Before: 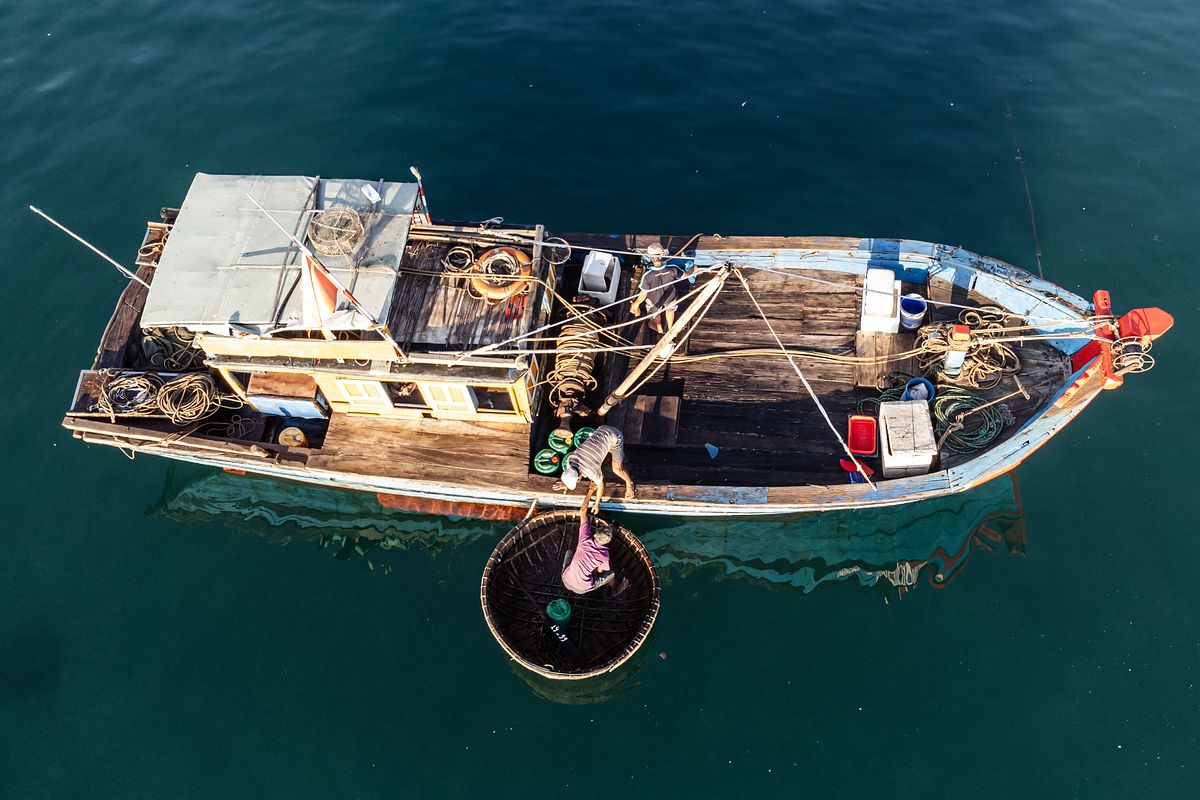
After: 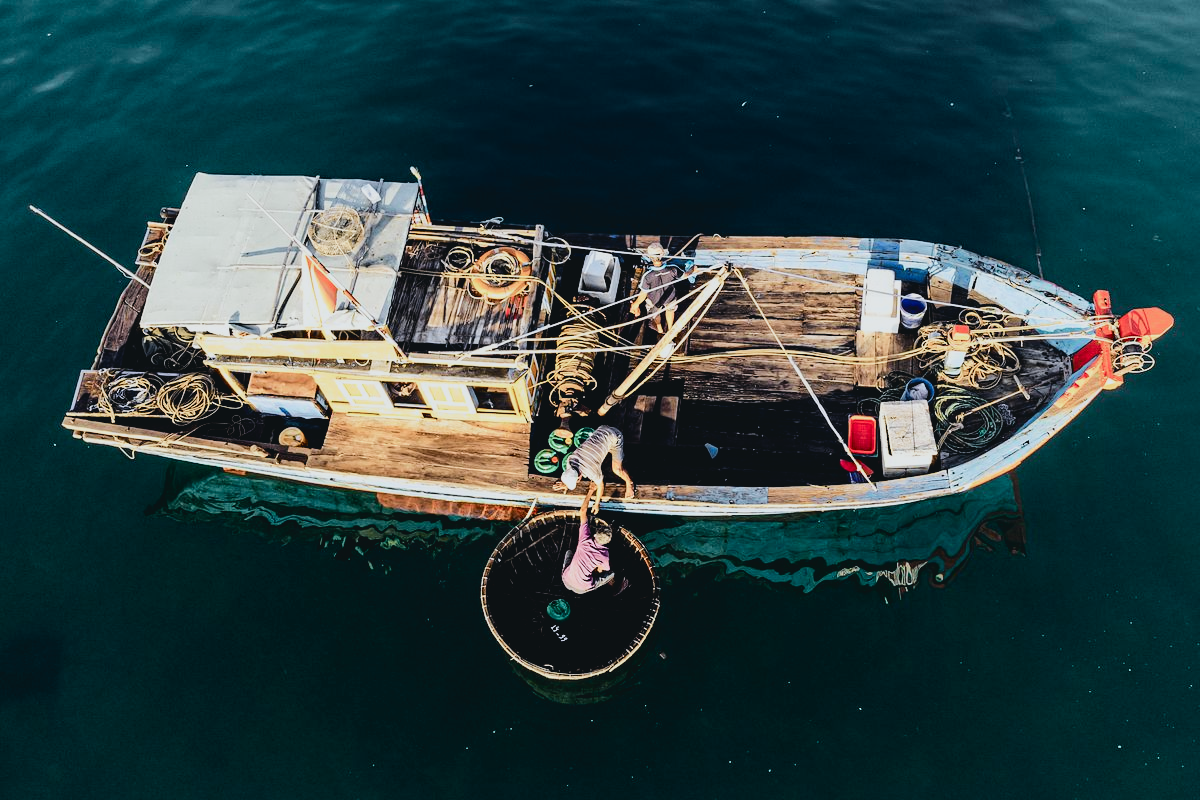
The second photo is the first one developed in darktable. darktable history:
filmic rgb: black relative exposure -5 EV, hardness 2.88, contrast 1.1
tone curve: curves: ch0 [(0, 0.046) (0.037, 0.056) (0.176, 0.162) (0.33, 0.331) (0.432, 0.475) (0.601, 0.665) (0.843, 0.876) (1, 1)]; ch1 [(0, 0) (0.339, 0.349) (0.445, 0.42) (0.476, 0.47) (0.497, 0.492) (0.523, 0.514) (0.557, 0.558) (0.632, 0.615) (0.728, 0.746) (1, 1)]; ch2 [(0, 0) (0.327, 0.324) (0.417, 0.44) (0.46, 0.453) (0.502, 0.495) (0.526, 0.52) (0.54, 0.55) (0.606, 0.626) (0.745, 0.704) (1, 1)], color space Lab, independent channels, preserve colors none
